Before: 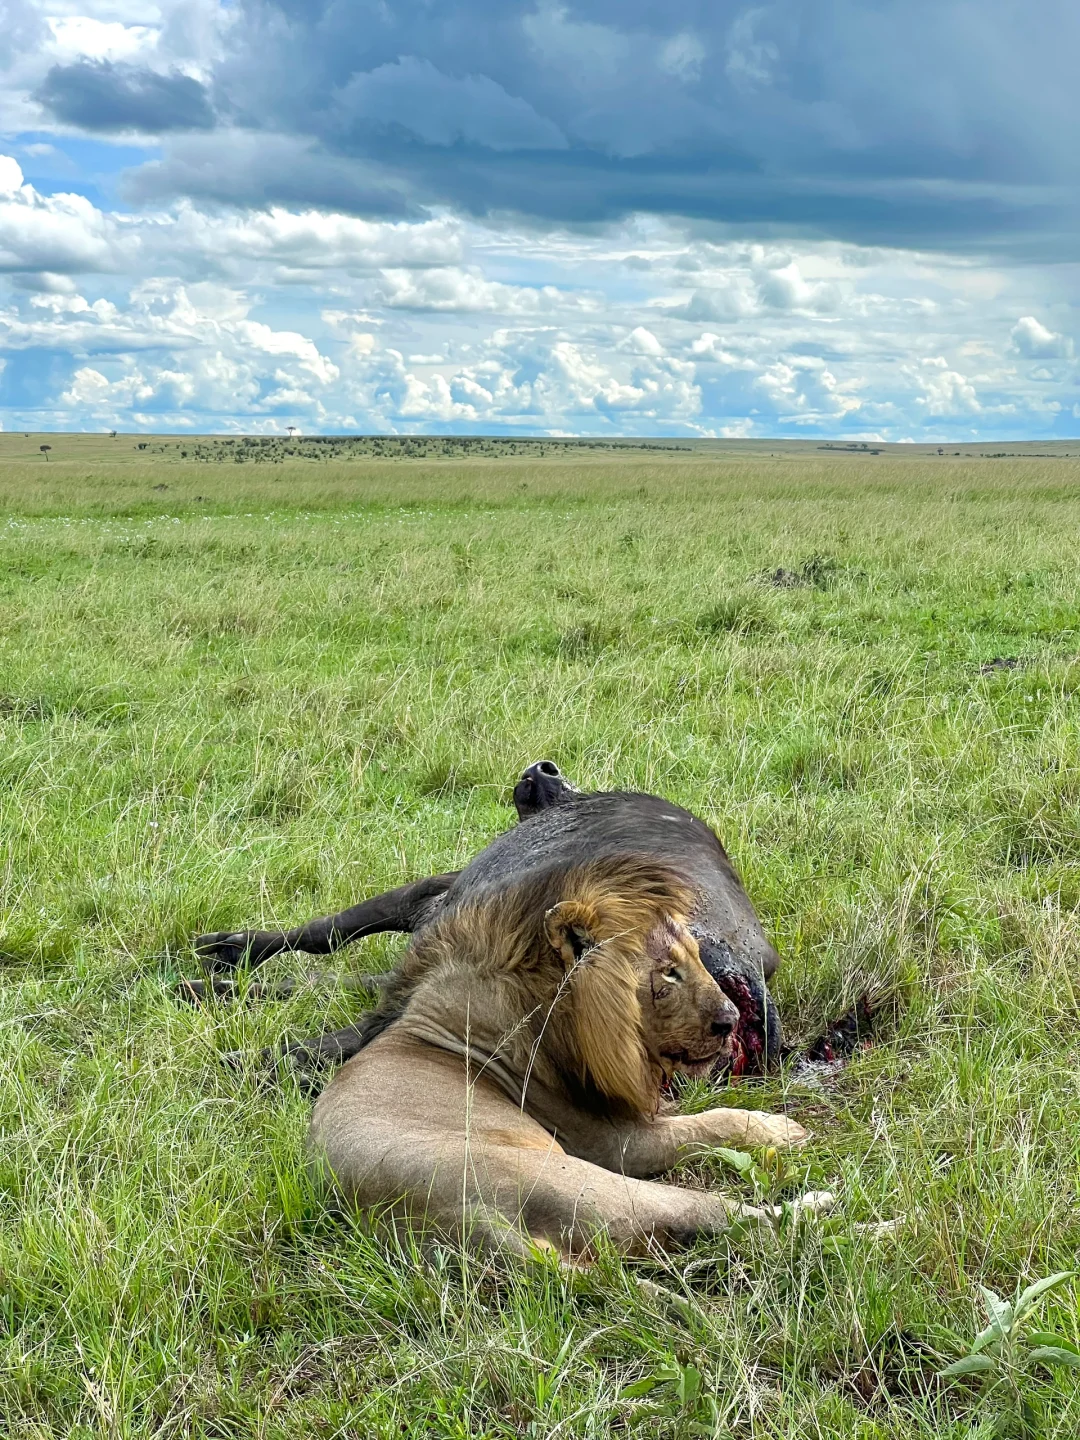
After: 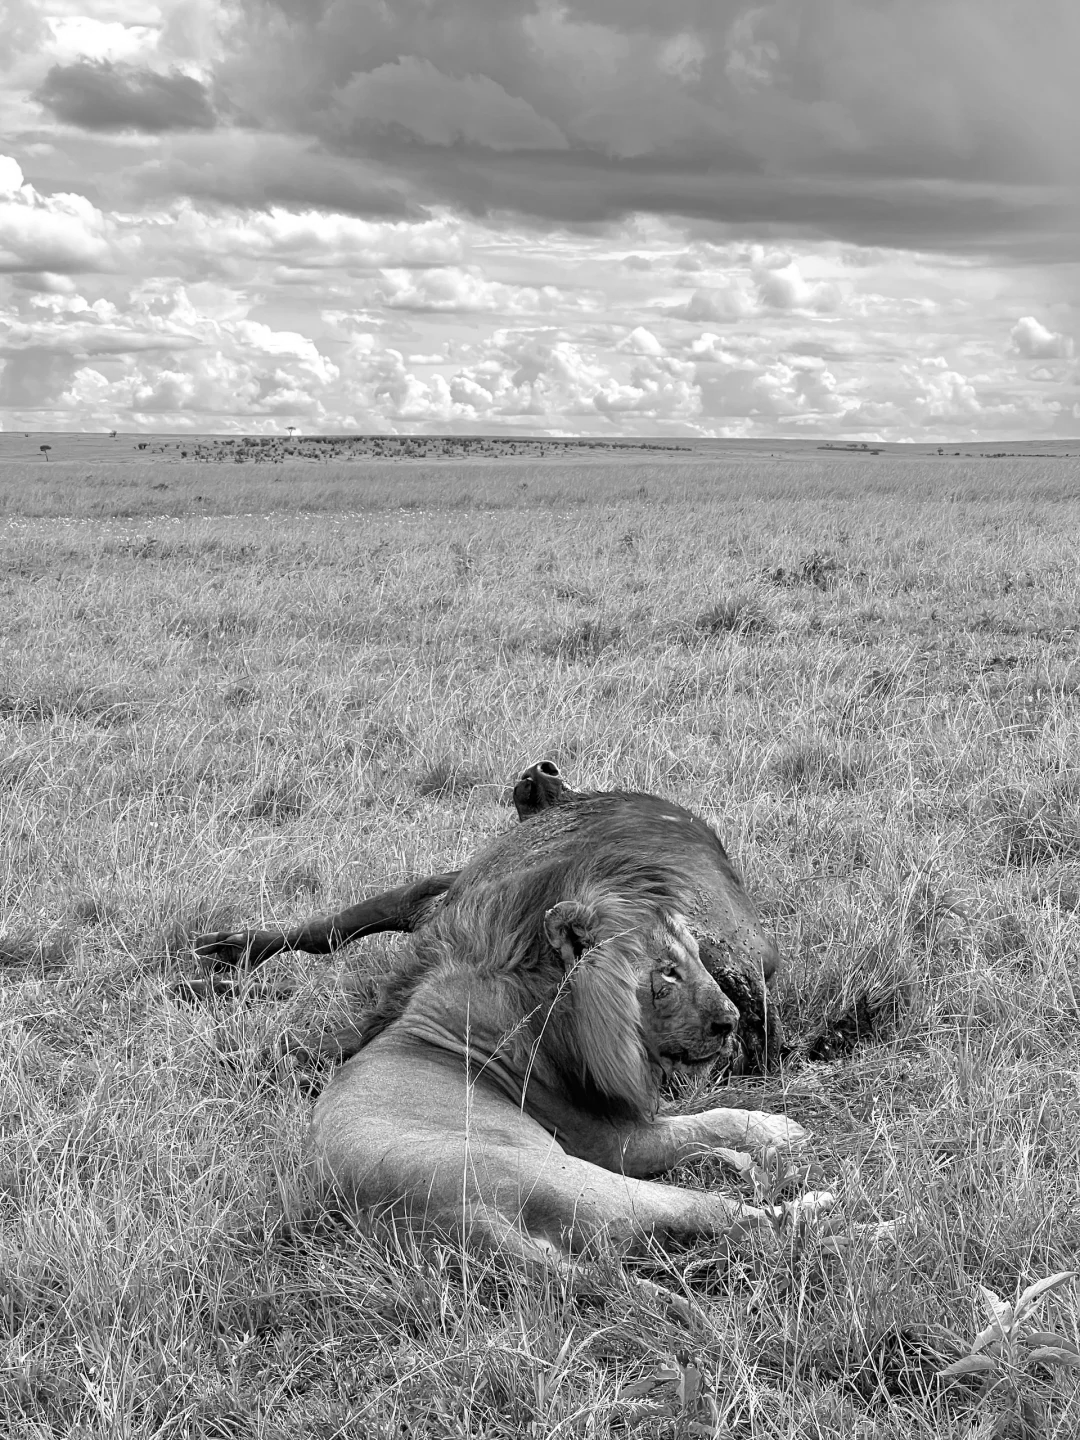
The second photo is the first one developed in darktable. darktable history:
rgb curve: mode RGB, independent channels
monochrome: on, module defaults
